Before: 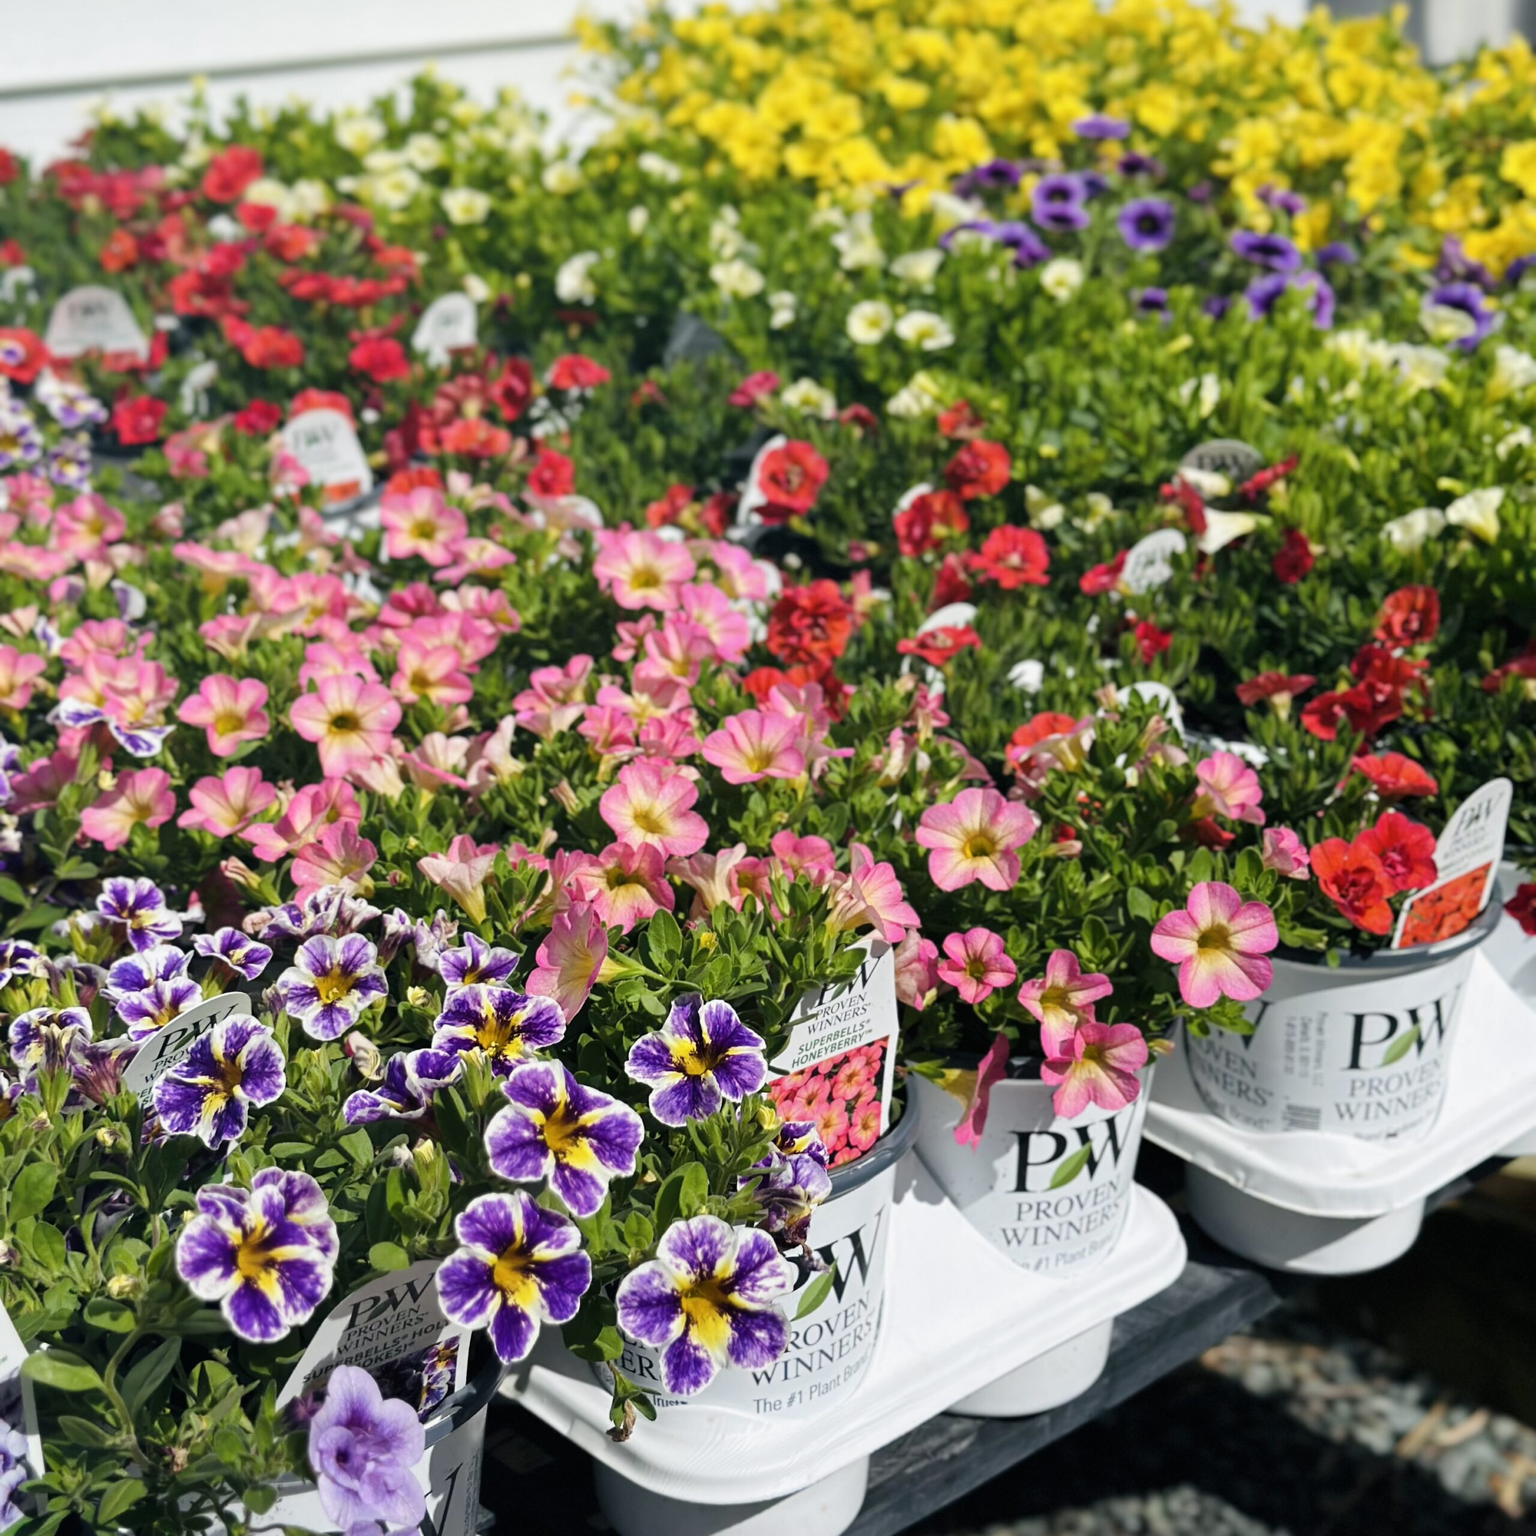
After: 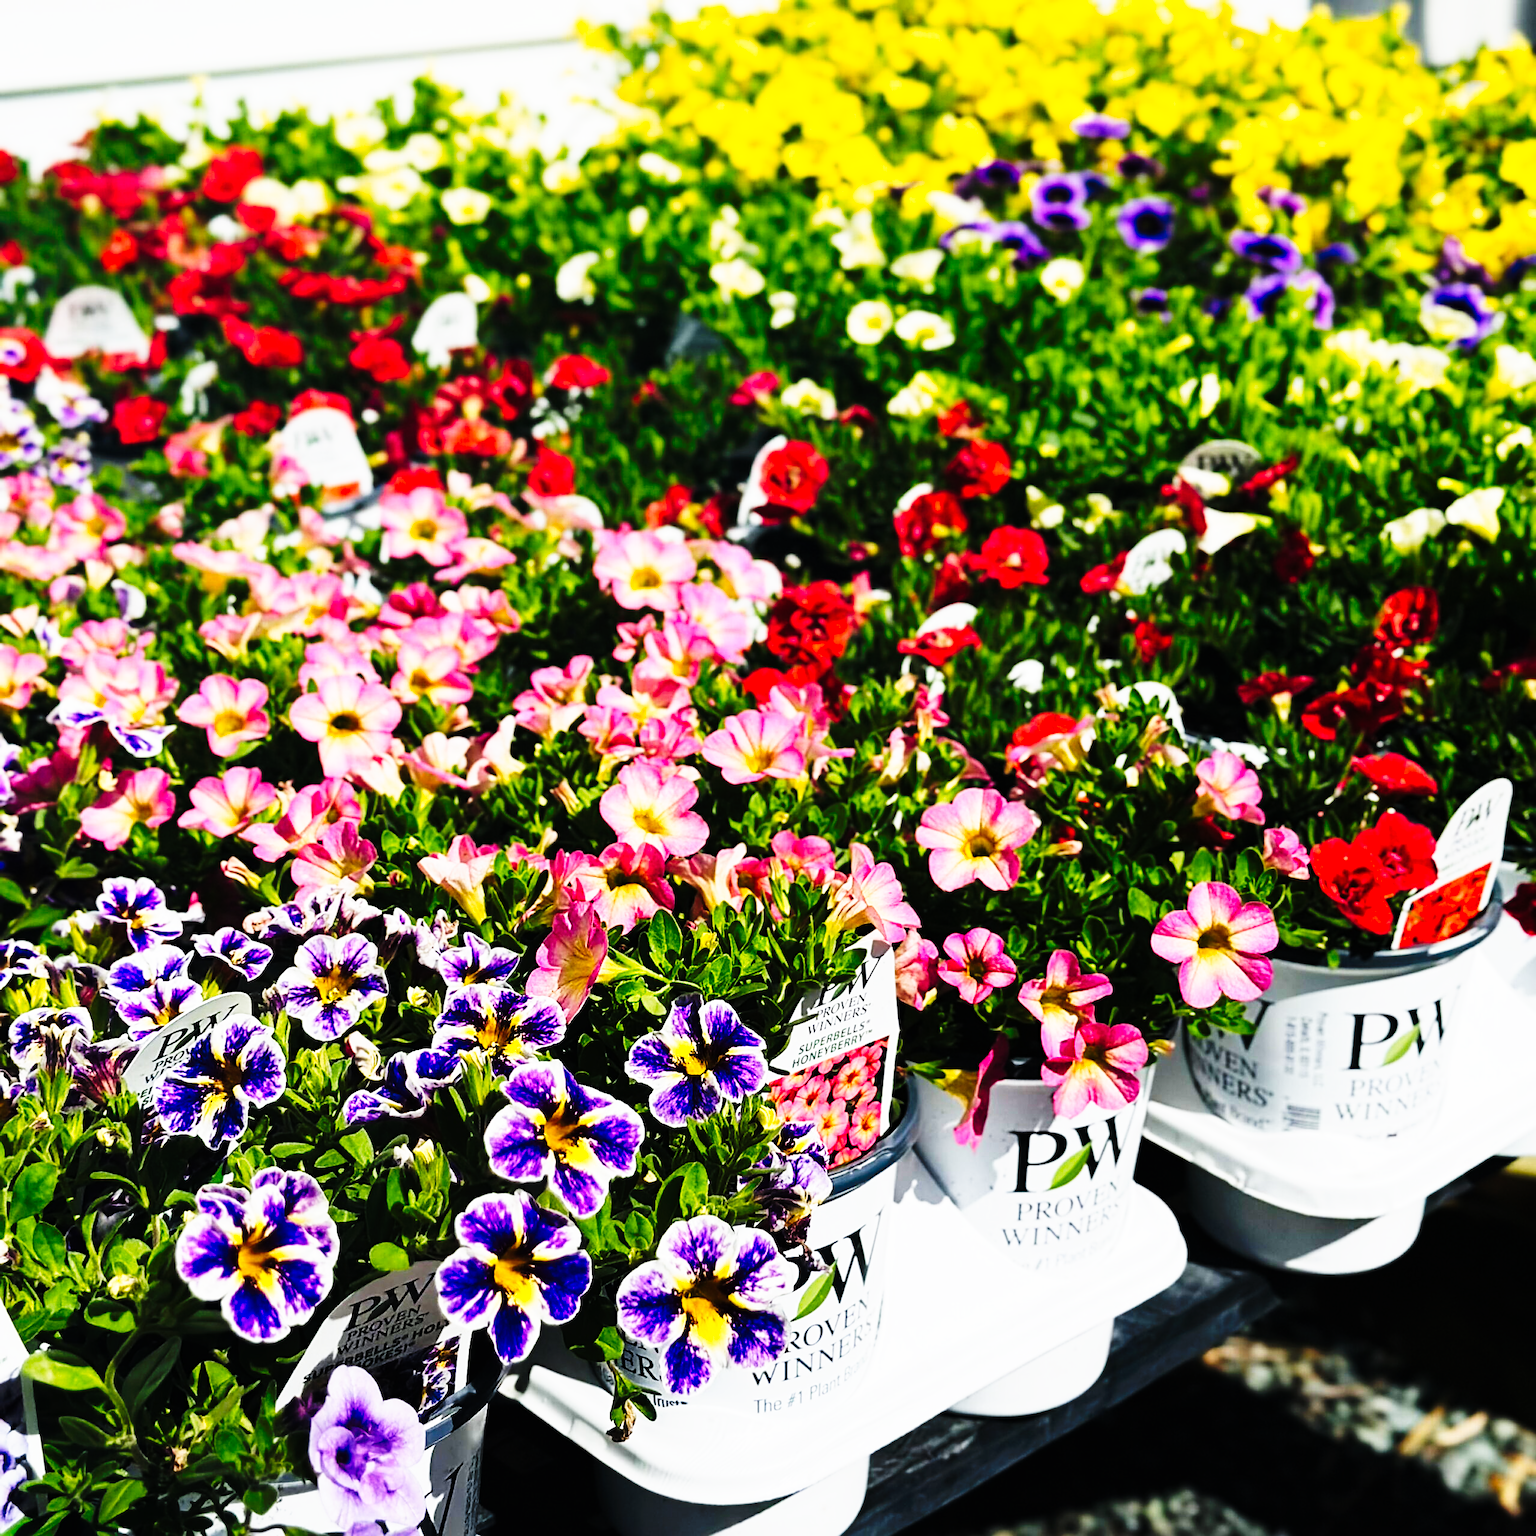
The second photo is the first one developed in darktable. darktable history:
sharpen: on, module defaults
tone curve: curves: ch0 [(0, 0) (0.003, 0.004) (0.011, 0.006) (0.025, 0.008) (0.044, 0.012) (0.069, 0.017) (0.1, 0.021) (0.136, 0.029) (0.177, 0.043) (0.224, 0.062) (0.277, 0.108) (0.335, 0.166) (0.399, 0.301) (0.468, 0.467) (0.543, 0.64) (0.623, 0.803) (0.709, 0.908) (0.801, 0.969) (0.898, 0.988) (1, 1)], preserve colors none
